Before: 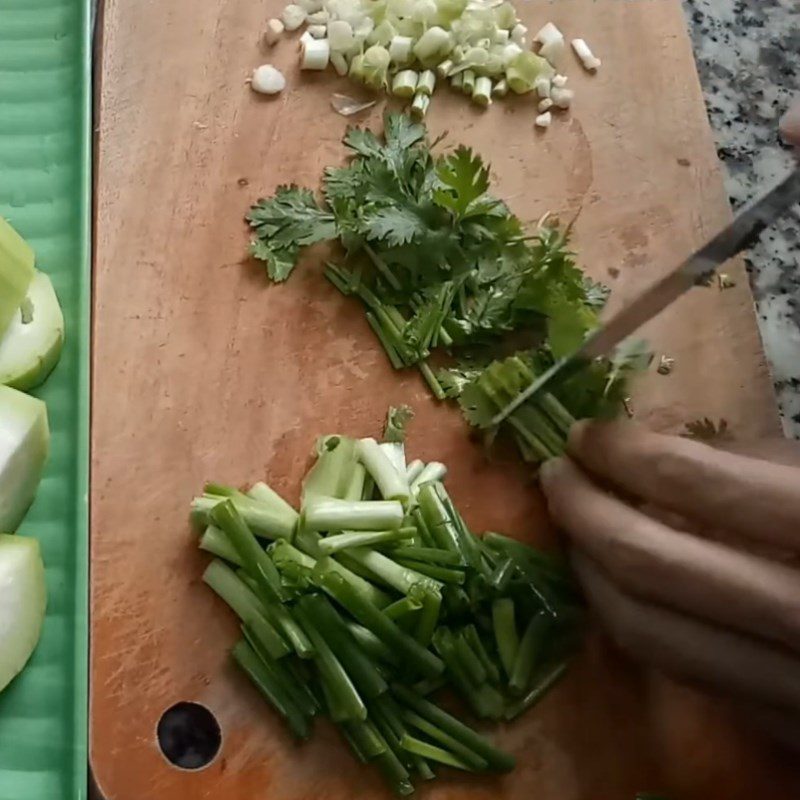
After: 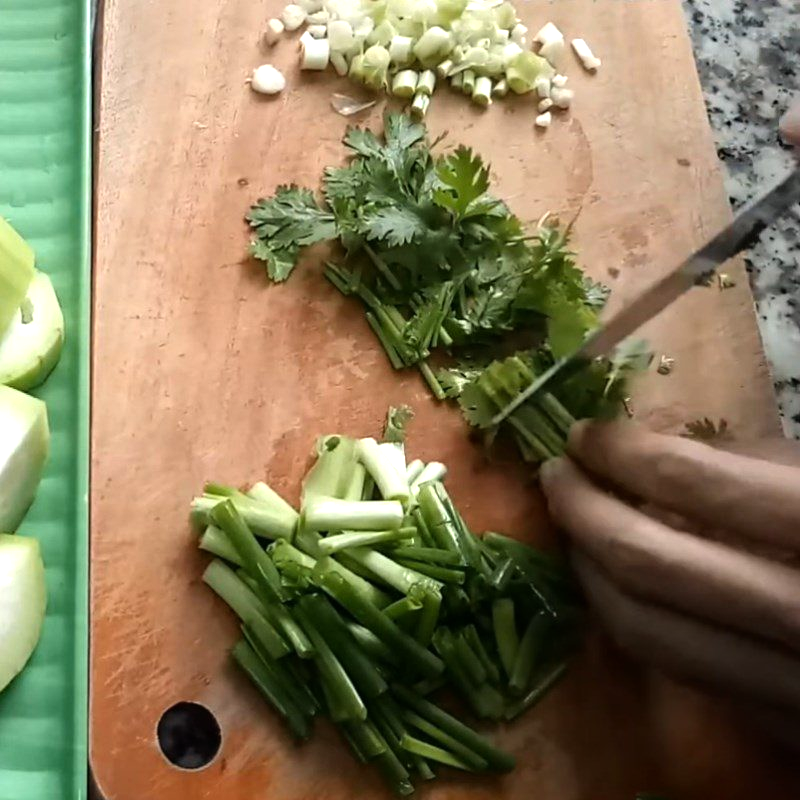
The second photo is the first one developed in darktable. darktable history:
tone equalizer: -8 EV -0.739 EV, -7 EV -0.736 EV, -6 EV -0.577 EV, -5 EV -0.413 EV, -3 EV 0.376 EV, -2 EV 0.6 EV, -1 EV 0.69 EV, +0 EV 0.775 EV
